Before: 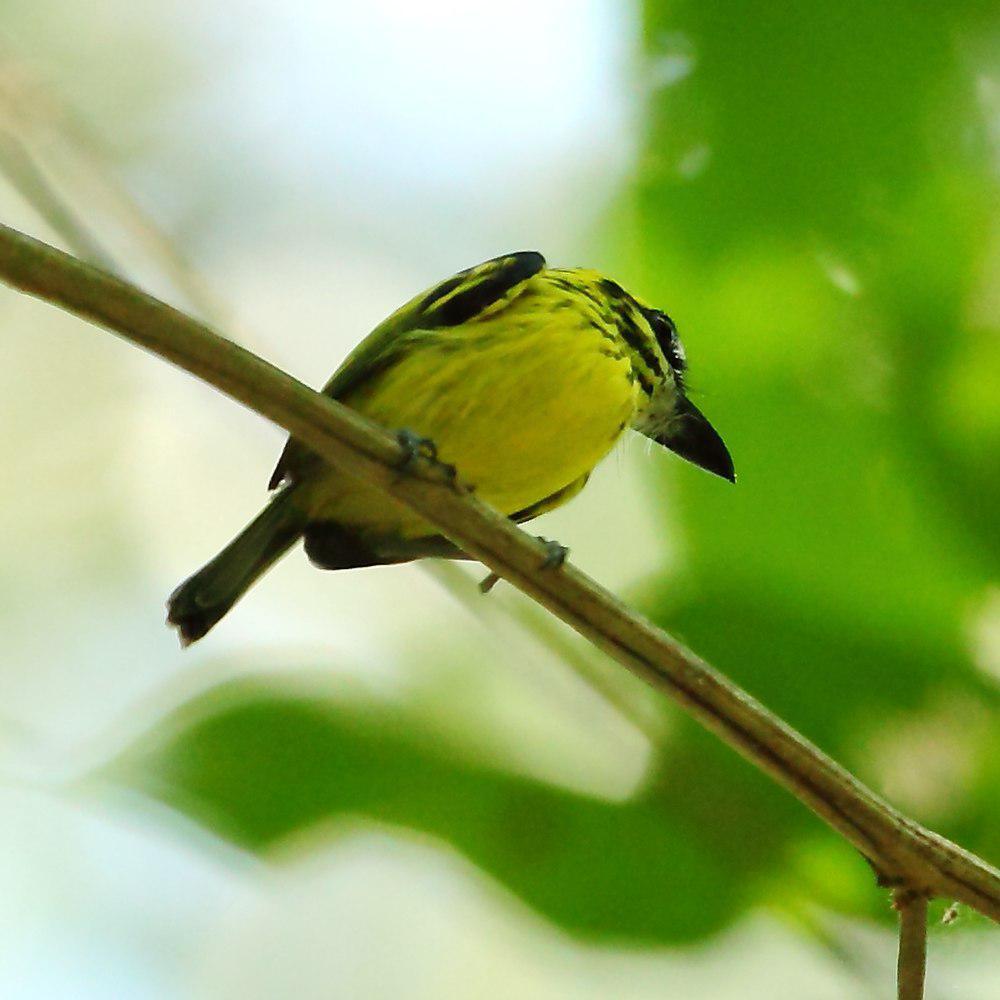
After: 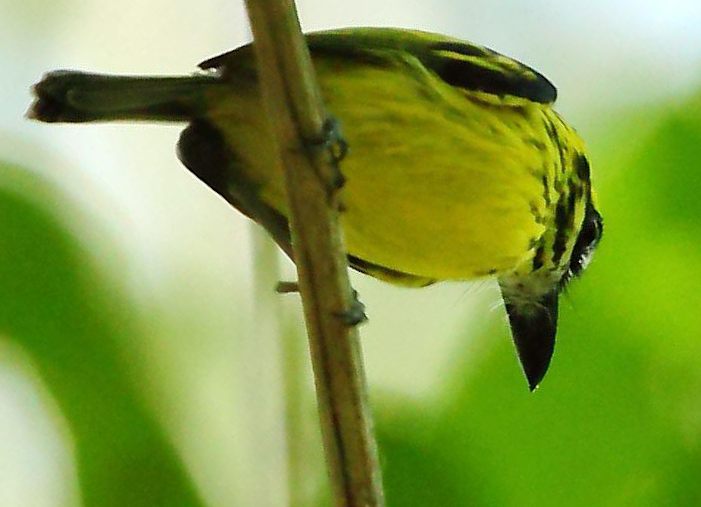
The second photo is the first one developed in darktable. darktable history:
crop and rotate: angle -45.18°, top 16.619%, right 0.775%, bottom 11.612%
